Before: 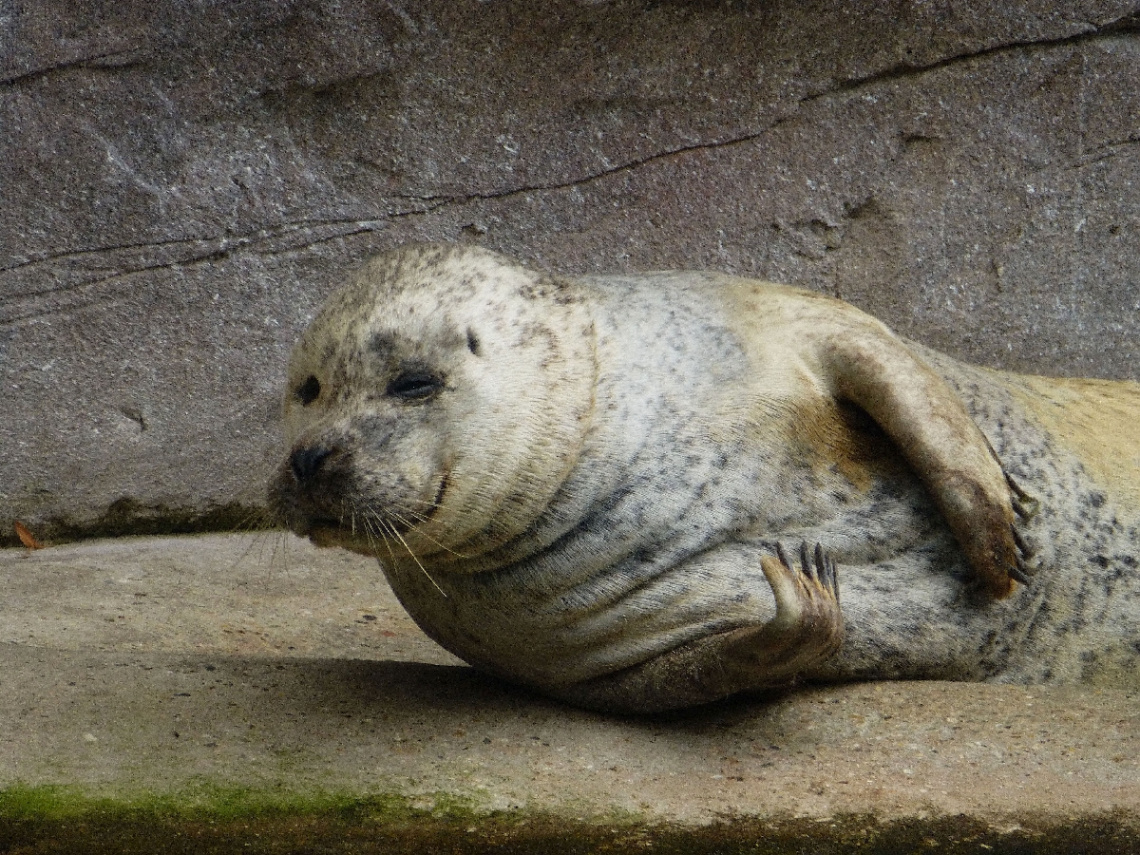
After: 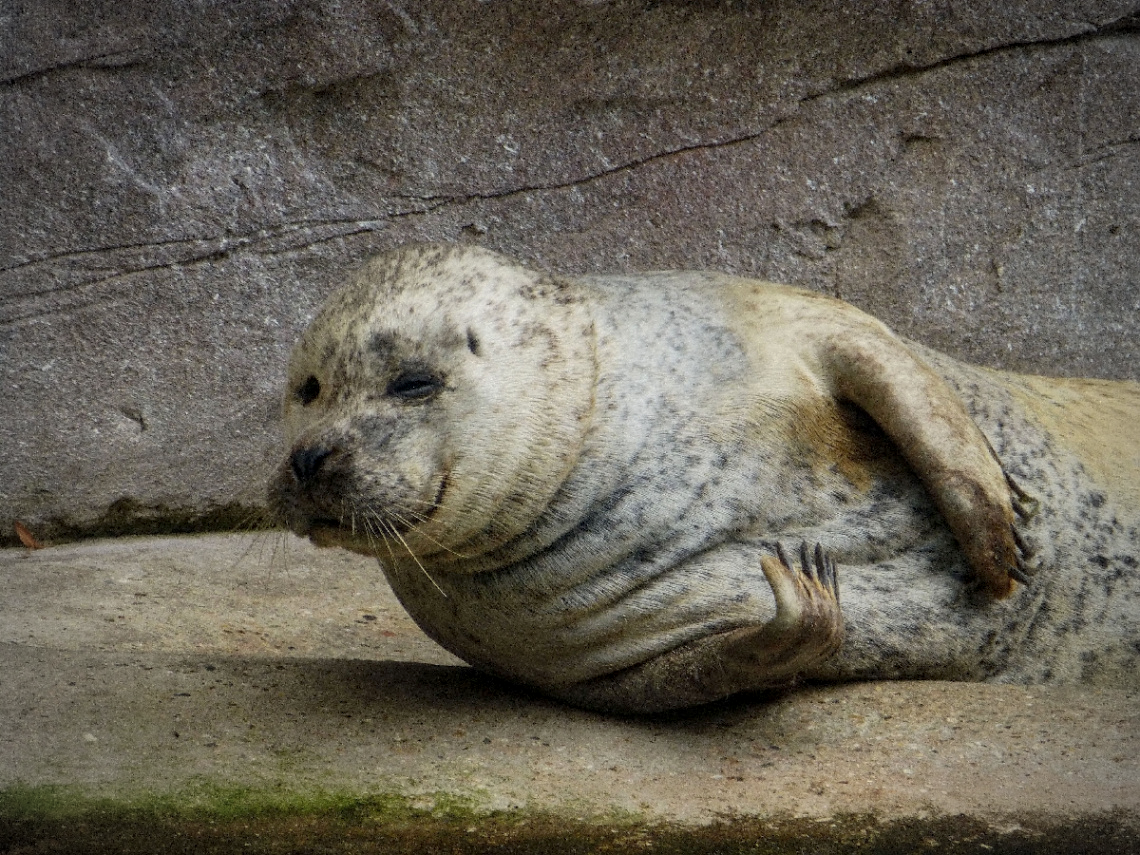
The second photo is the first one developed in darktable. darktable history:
shadows and highlights: shadows 40, highlights -60
local contrast: on, module defaults
vignetting: on, module defaults
